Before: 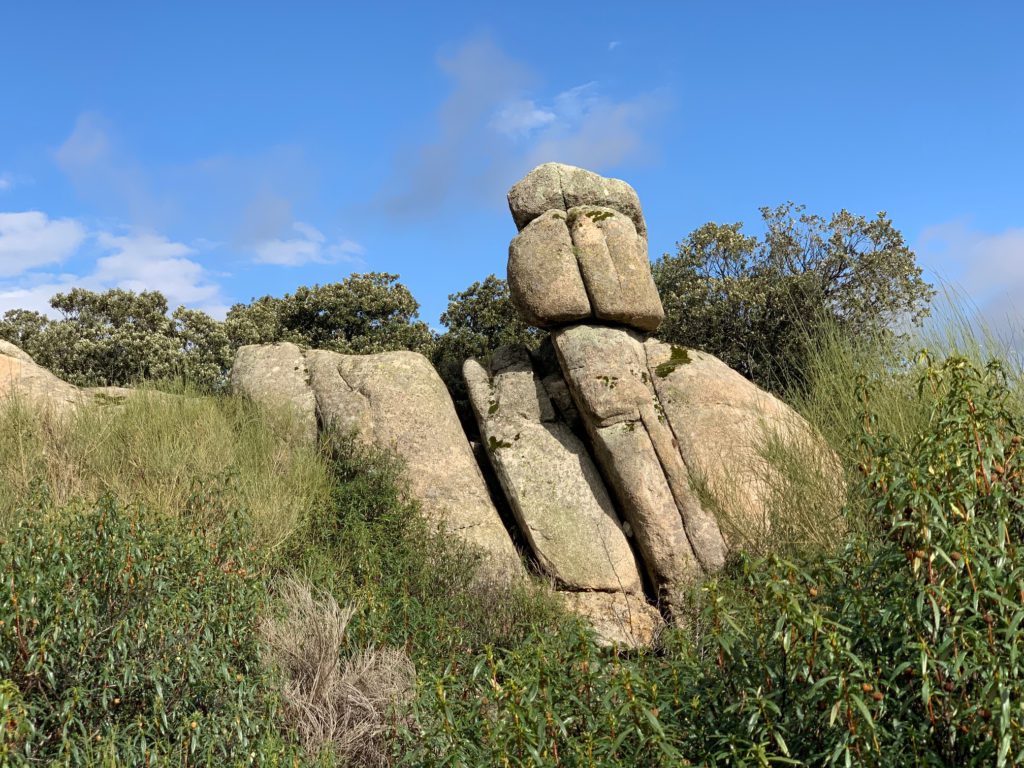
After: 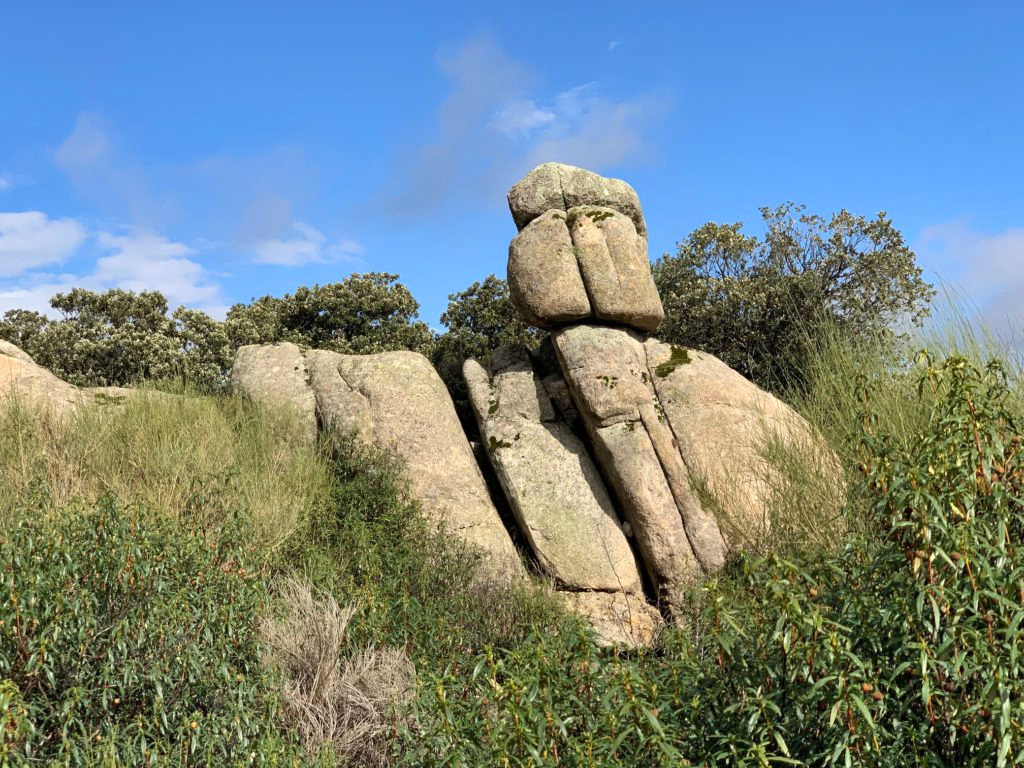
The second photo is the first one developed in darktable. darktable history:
tone curve: curves: ch0 [(0, 0) (0.251, 0.254) (0.689, 0.733) (1, 1)]
shadows and highlights: shadows 53, soften with gaussian
